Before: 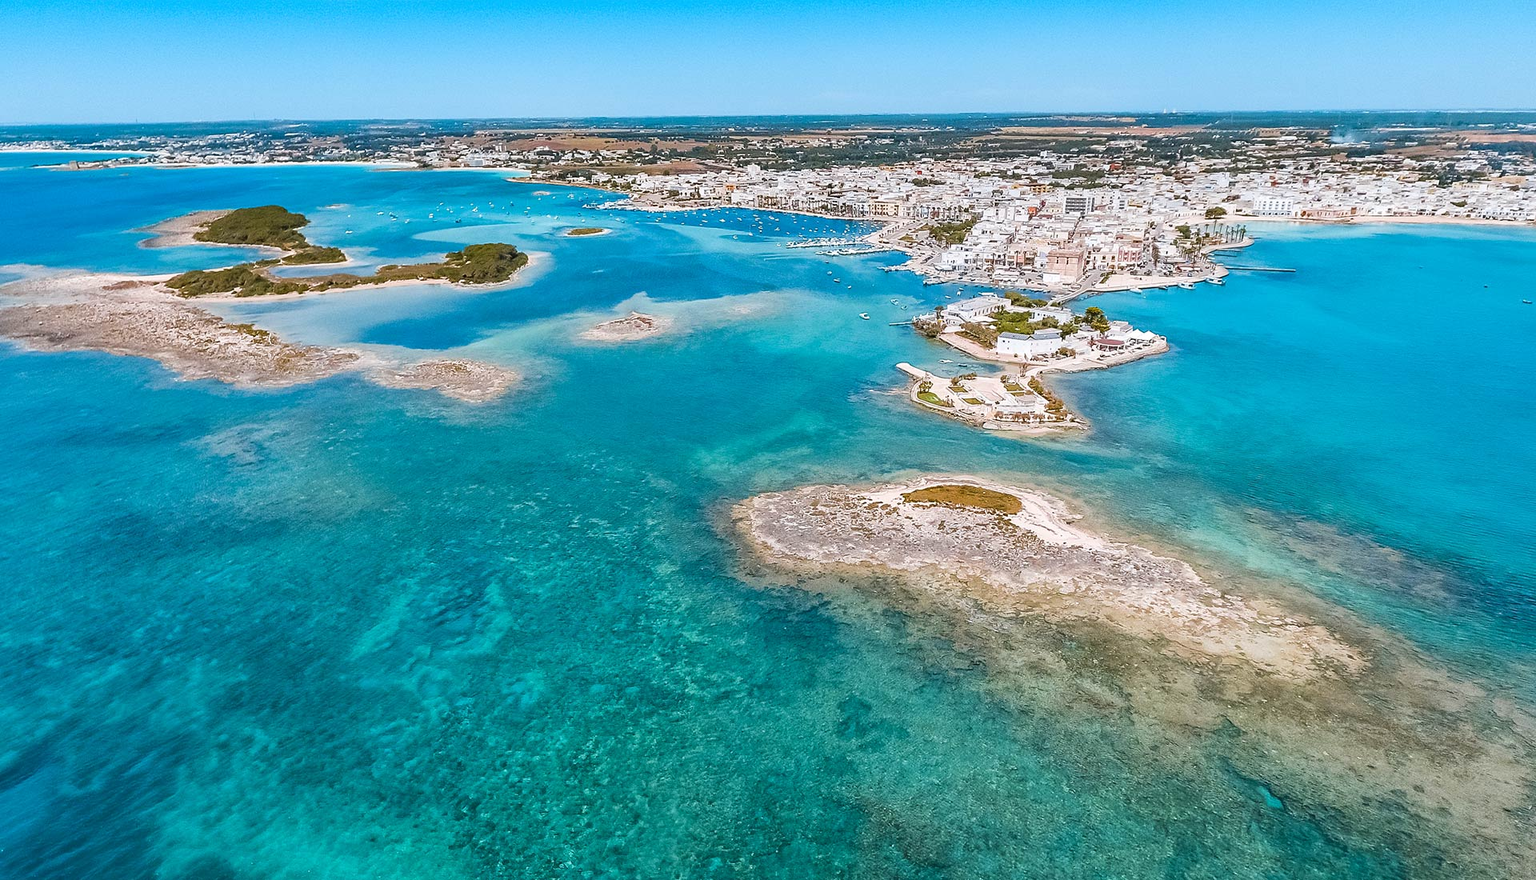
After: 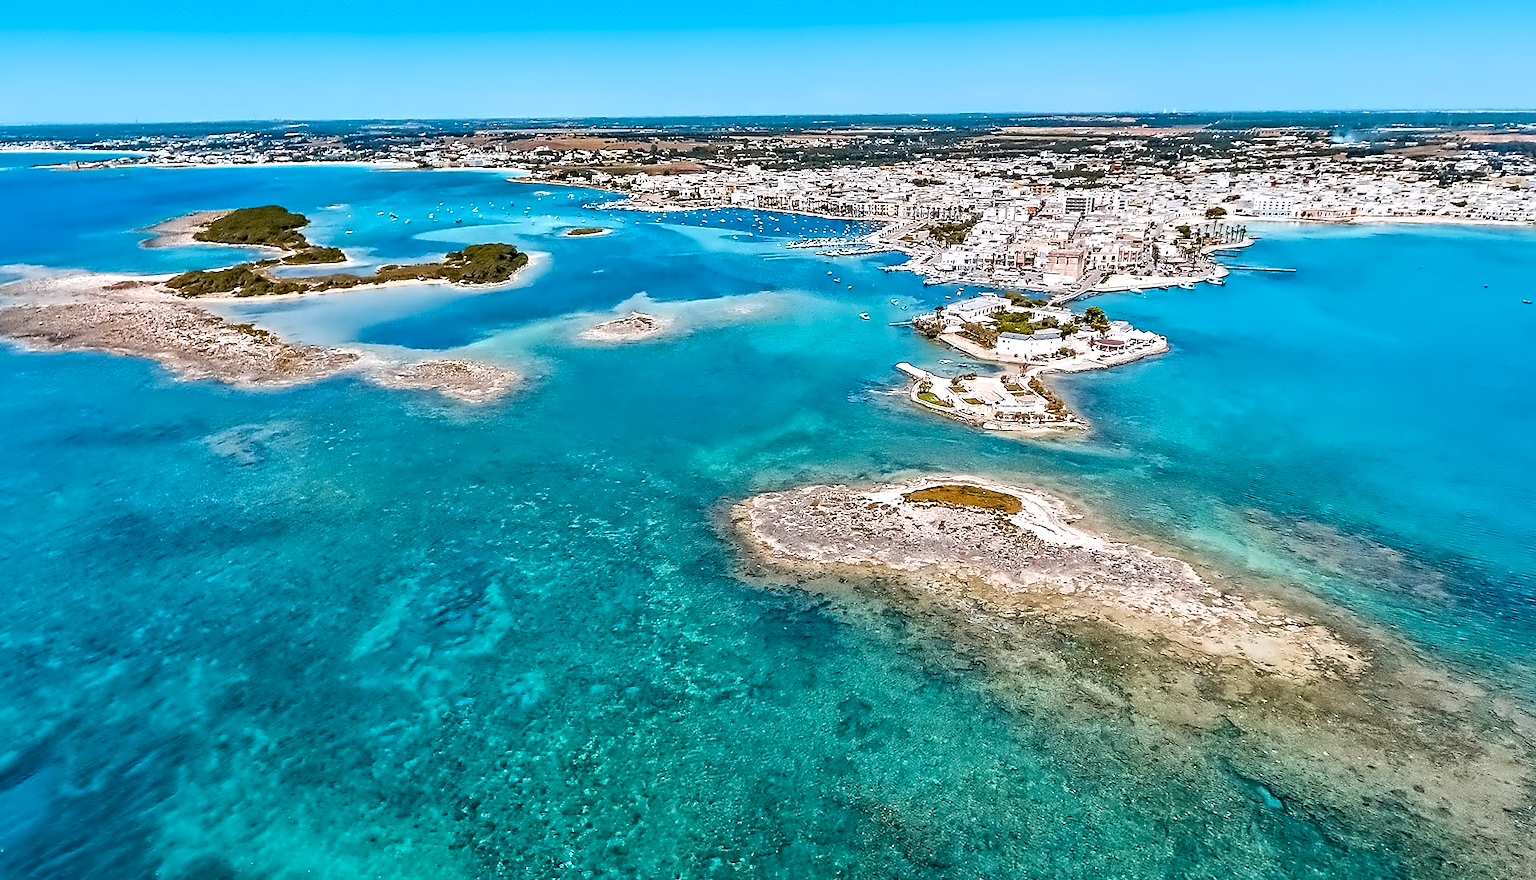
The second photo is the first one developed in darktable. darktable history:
color contrast: green-magenta contrast 1.2, blue-yellow contrast 1.2
contrast equalizer: octaves 7, y [[0.5, 0.542, 0.583, 0.625, 0.667, 0.708], [0.5 ×6], [0.5 ×6], [0, 0.033, 0.067, 0.1, 0.133, 0.167], [0, 0.05, 0.1, 0.15, 0.2, 0.25]]
